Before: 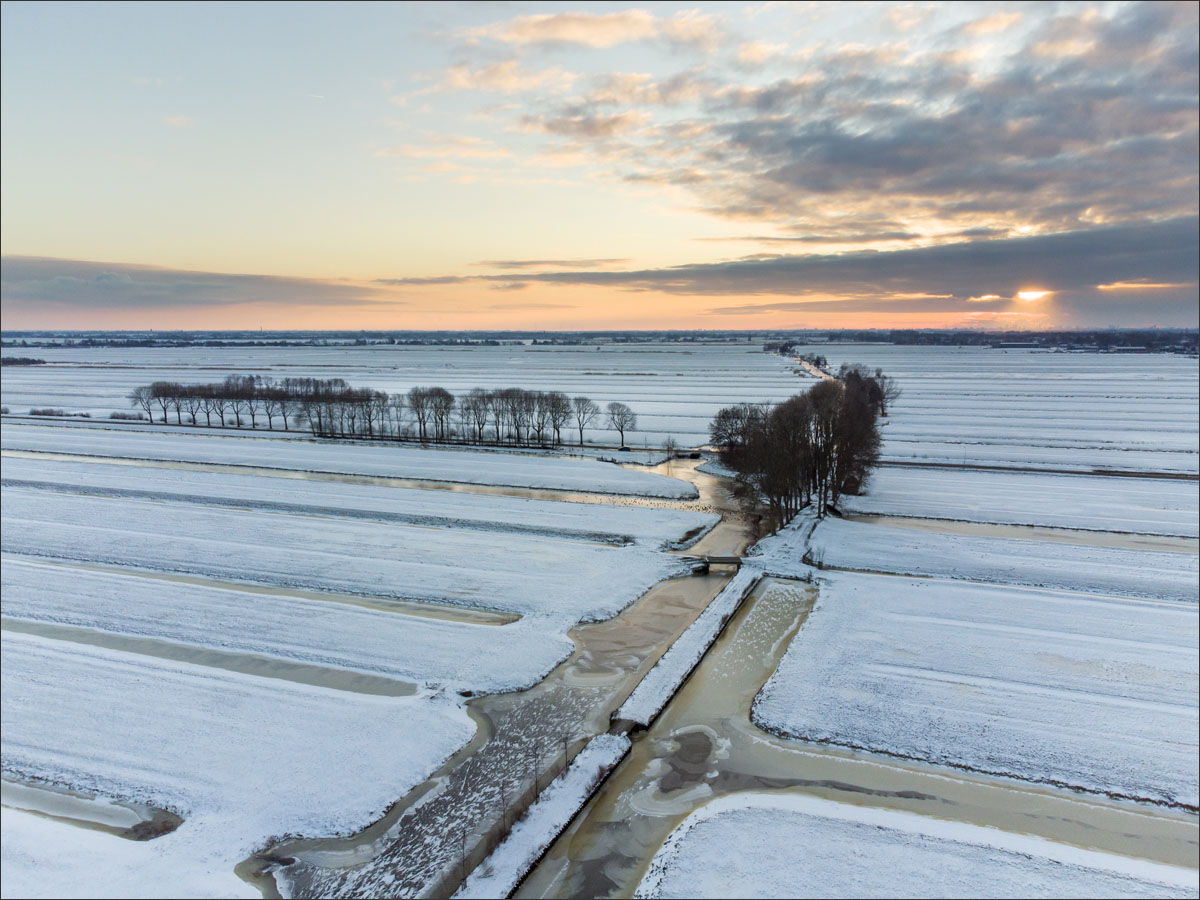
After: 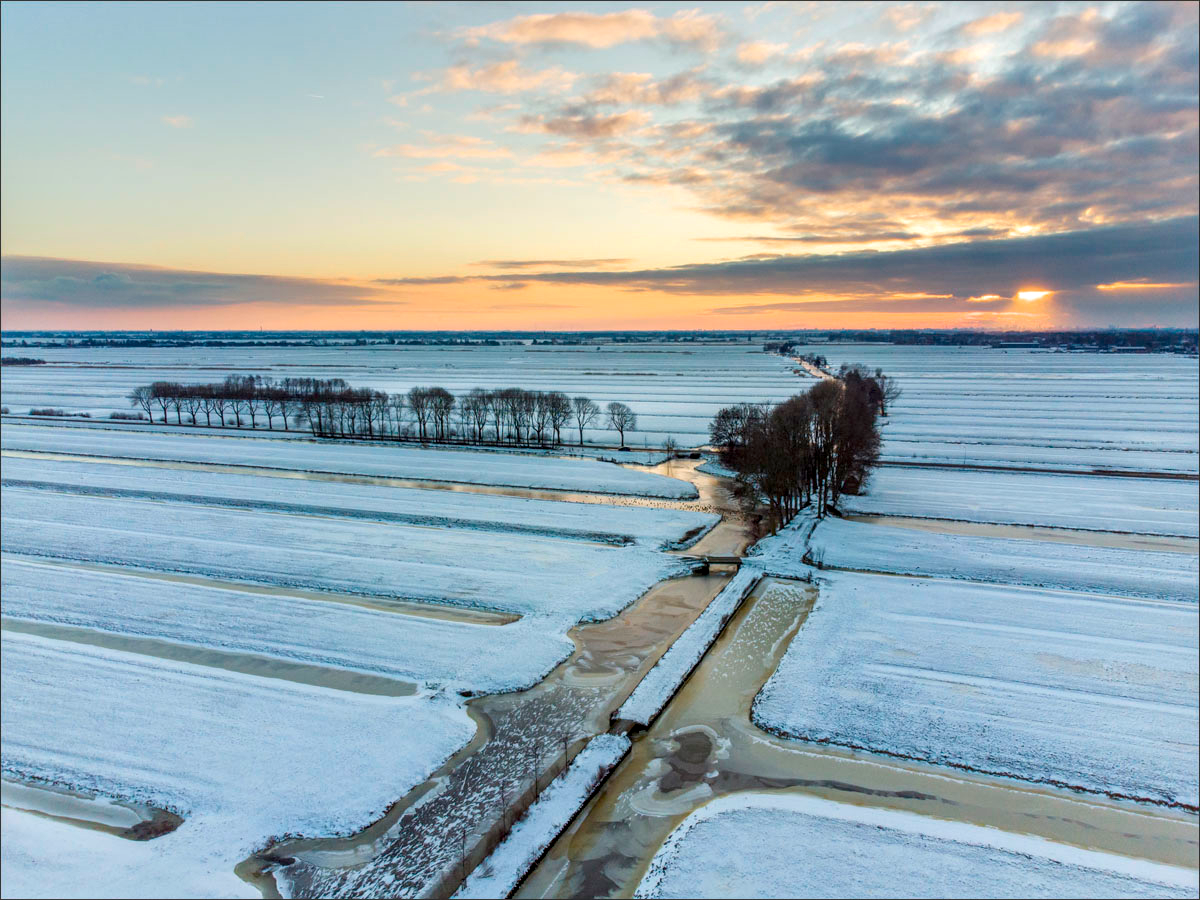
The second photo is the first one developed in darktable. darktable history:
local contrast: detail 130%
color balance rgb: perceptual saturation grading › global saturation 25%, global vibrance 20%
